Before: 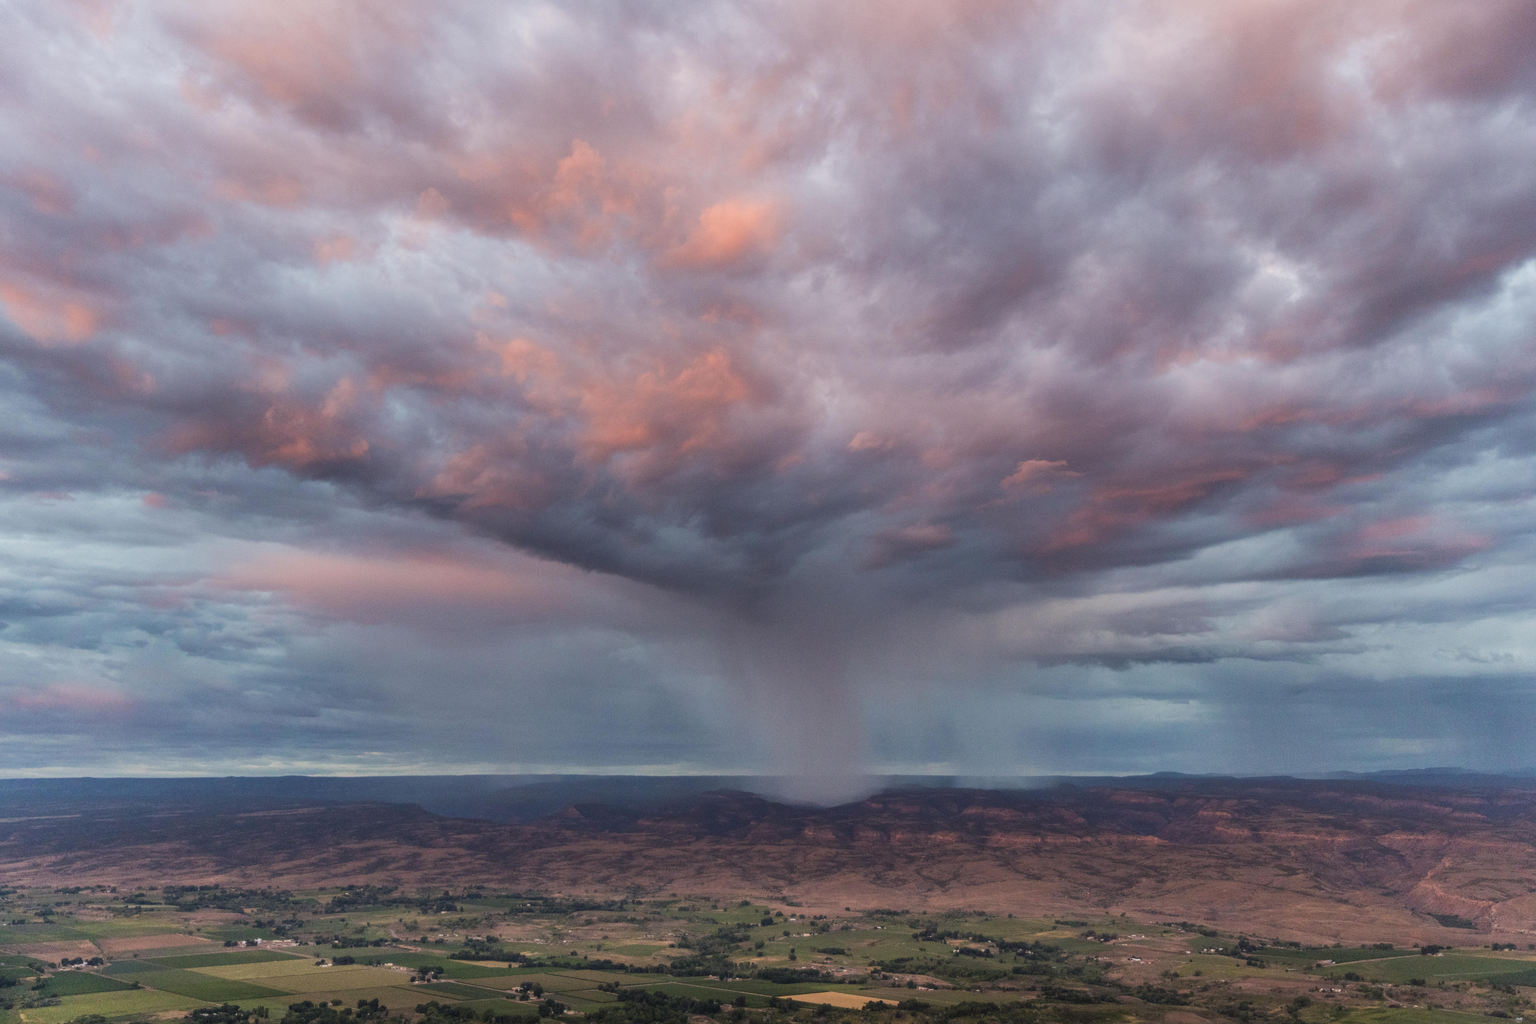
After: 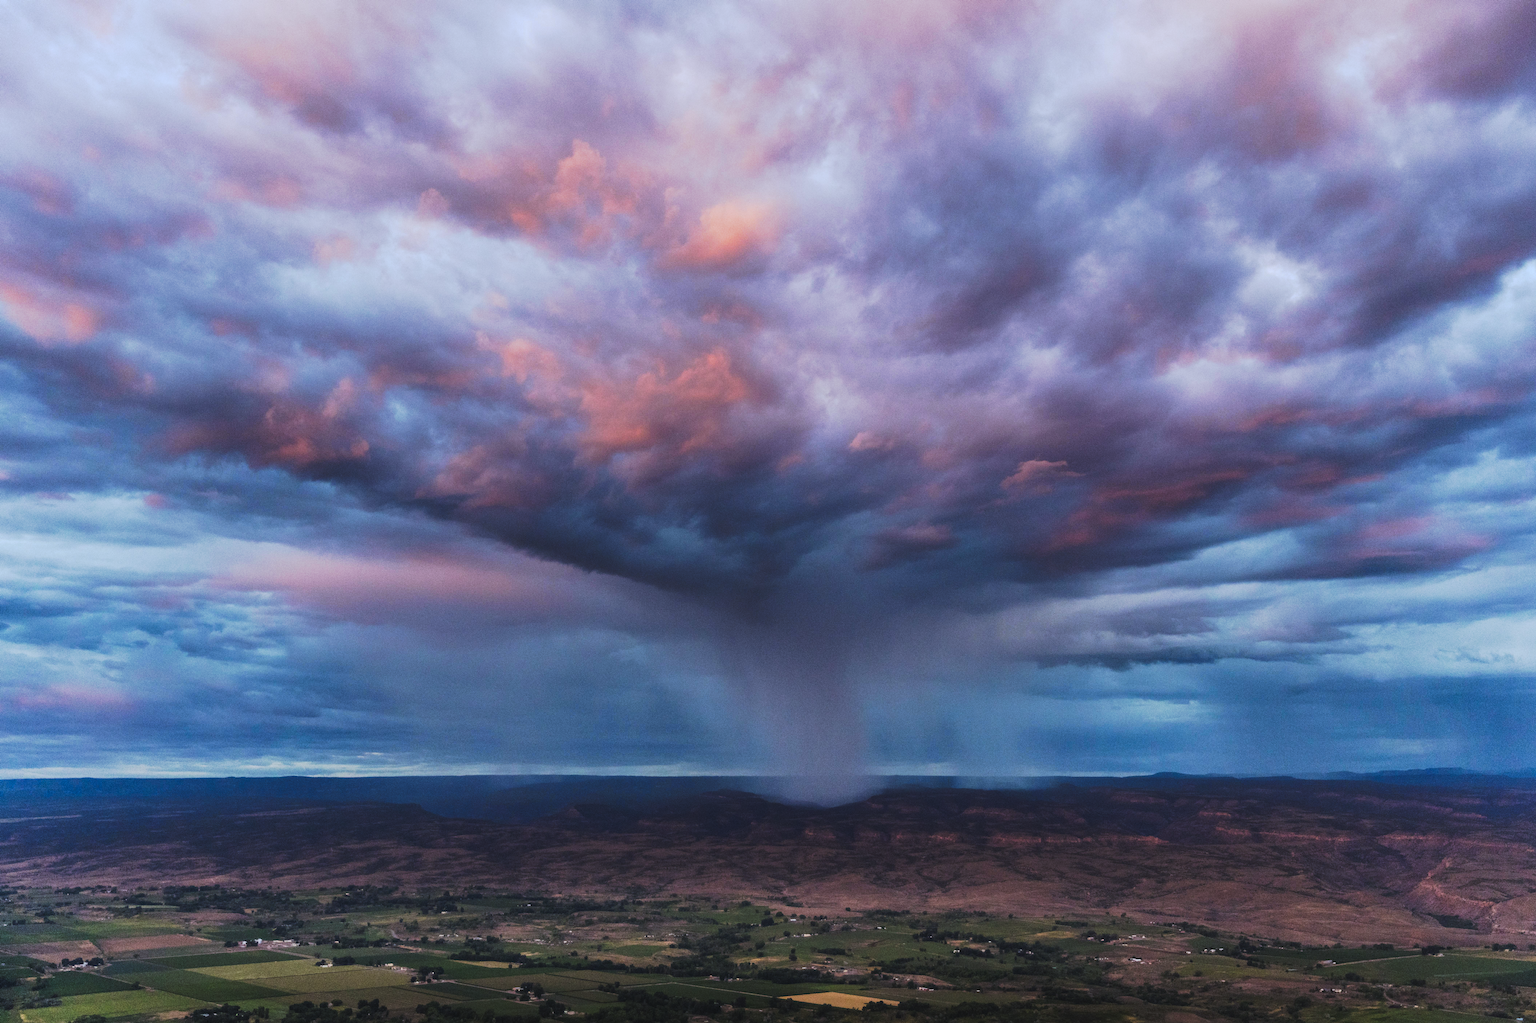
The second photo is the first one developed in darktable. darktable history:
exposure: black level correction -0.008, exposure 0.067 EV, compensate highlight preservation false
shadows and highlights: shadows -10, white point adjustment 1.5, highlights 10
white balance: red 0.924, blue 1.095
tone curve: curves: ch0 [(0, 0) (0.003, 0.006) (0.011, 0.011) (0.025, 0.02) (0.044, 0.032) (0.069, 0.035) (0.1, 0.046) (0.136, 0.063) (0.177, 0.089) (0.224, 0.12) (0.277, 0.16) (0.335, 0.206) (0.399, 0.268) (0.468, 0.359) (0.543, 0.466) (0.623, 0.582) (0.709, 0.722) (0.801, 0.808) (0.898, 0.886) (1, 1)], preserve colors none
